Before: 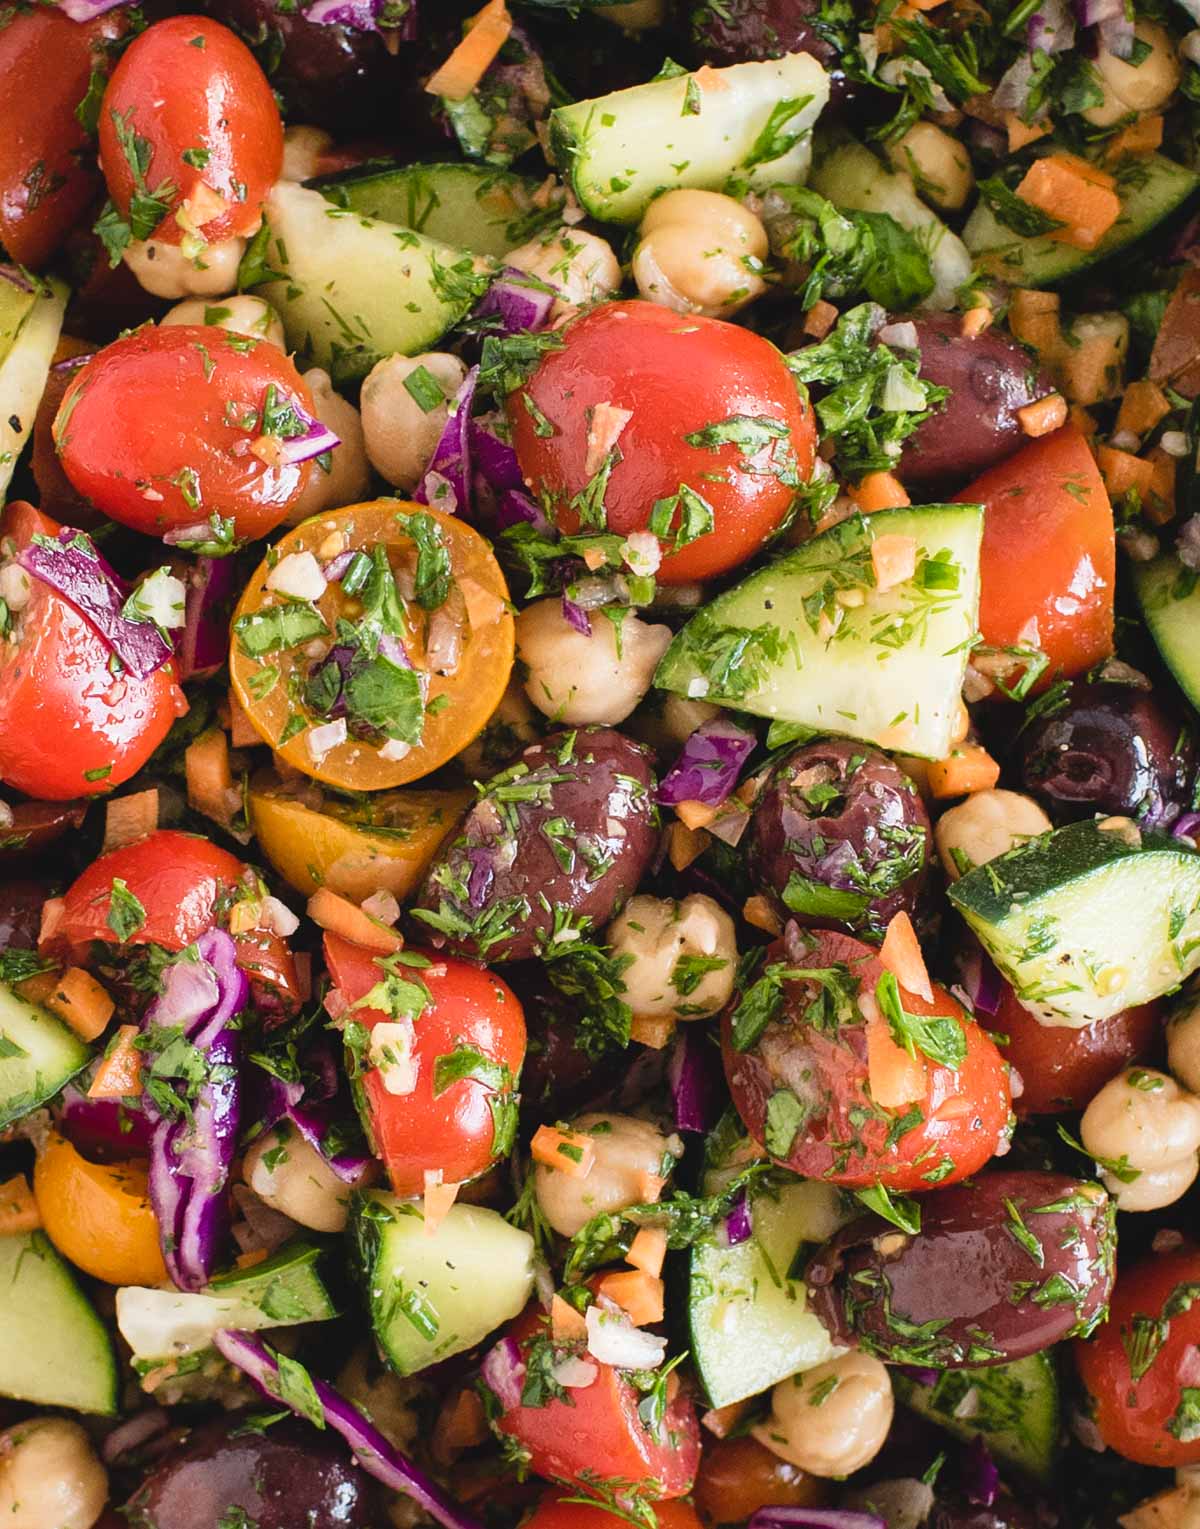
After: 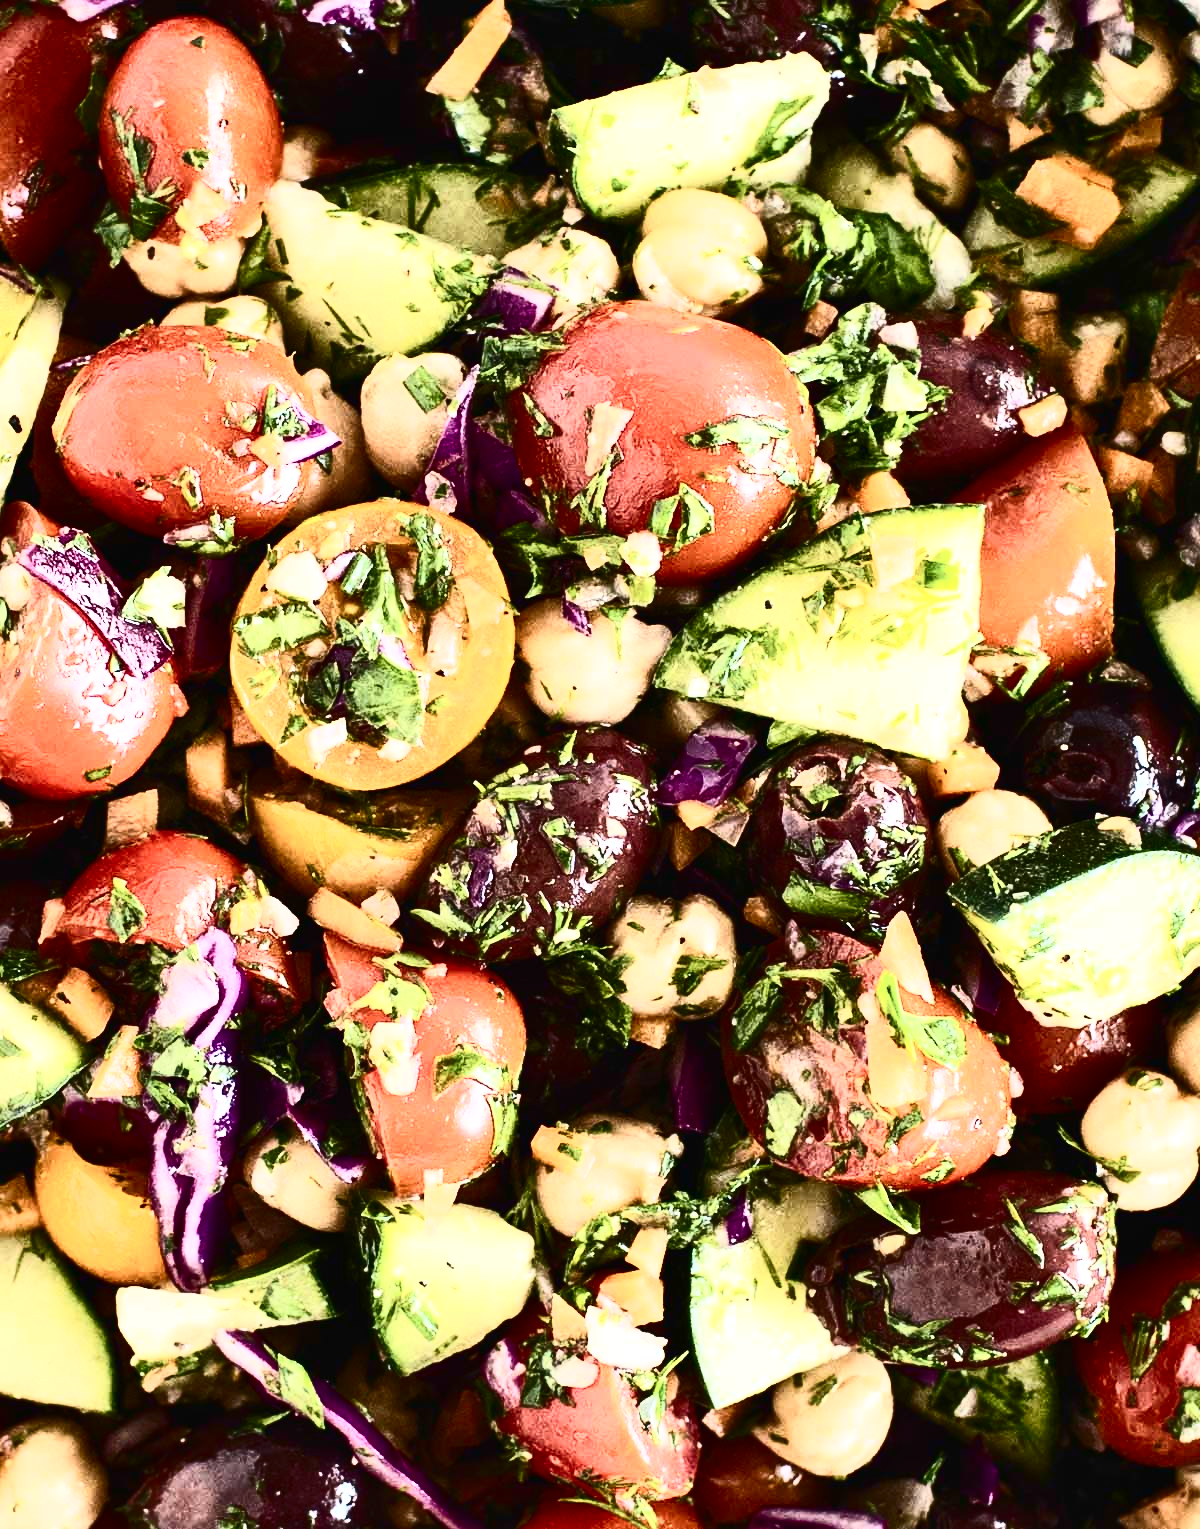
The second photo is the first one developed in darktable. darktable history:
shadows and highlights: white point adjustment 1, soften with gaussian
contrast brightness saturation: contrast 0.93, brightness 0.2
